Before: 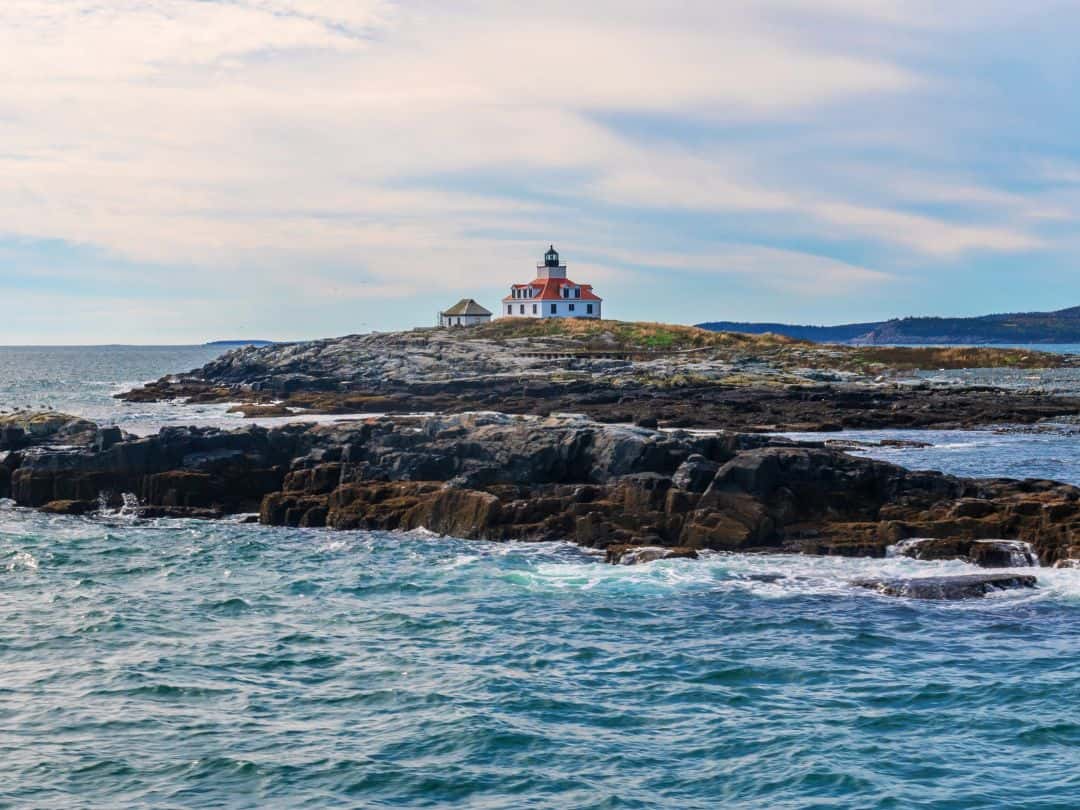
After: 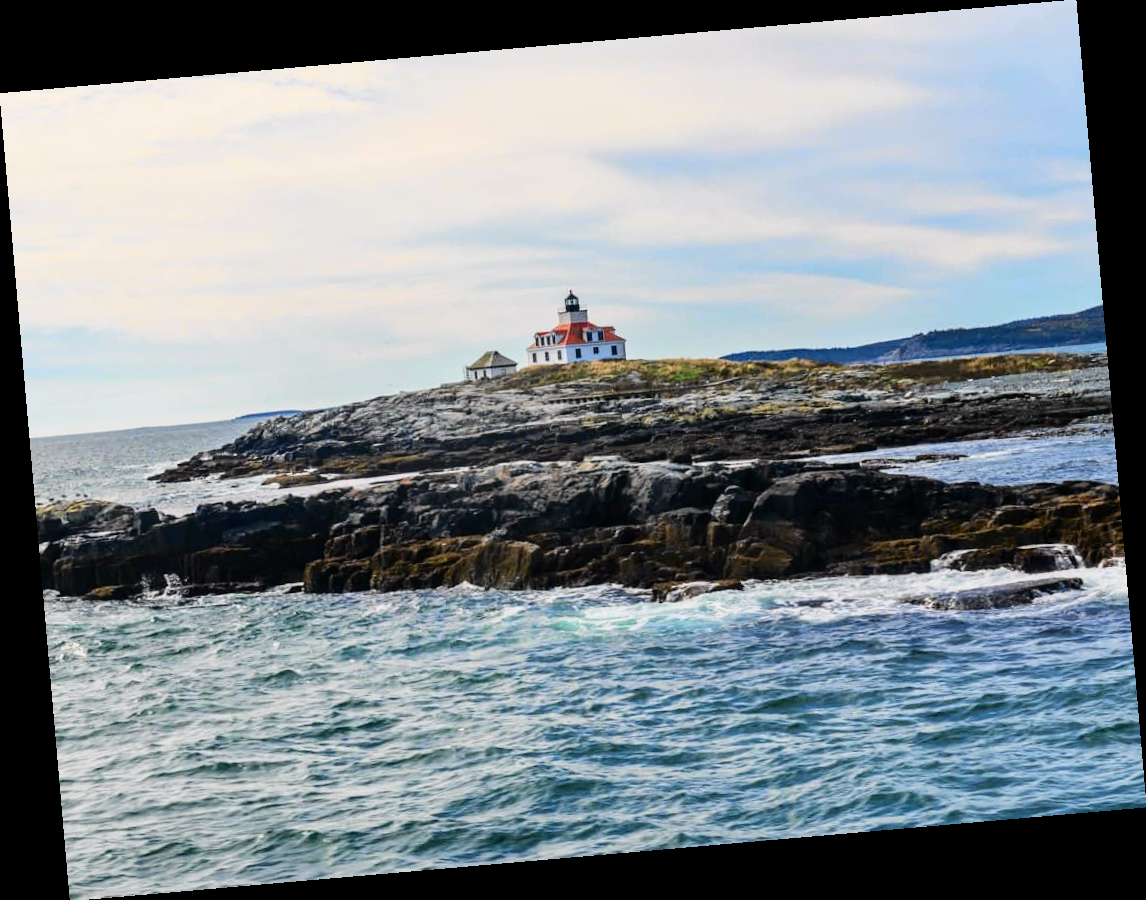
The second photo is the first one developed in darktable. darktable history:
tone curve: curves: ch0 [(0, 0) (0.136, 0.084) (0.346, 0.366) (0.489, 0.559) (0.66, 0.748) (0.849, 0.902) (1, 0.974)]; ch1 [(0, 0) (0.353, 0.344) (0.45, 0.46) (0.498, 0.498) (0.521, 0.512) (0.563, 0.559) (0.592, 0.605) (0.641, 0.673) (1, 1)]; ch2 [(0, 0) (0.333, 0.346) (0.375, 0.375) (0.424, 0.43) (0.476, 0.492) (0.502, 0.502) (0.524, 0.531) (0.579, 0.61) (0.612, 0.644) (0.641, 0.722) (1, 1)], color space Lab, independent channels, preserve colors none
rotate and perspective: rotation -4.98°, automatic cropping off
